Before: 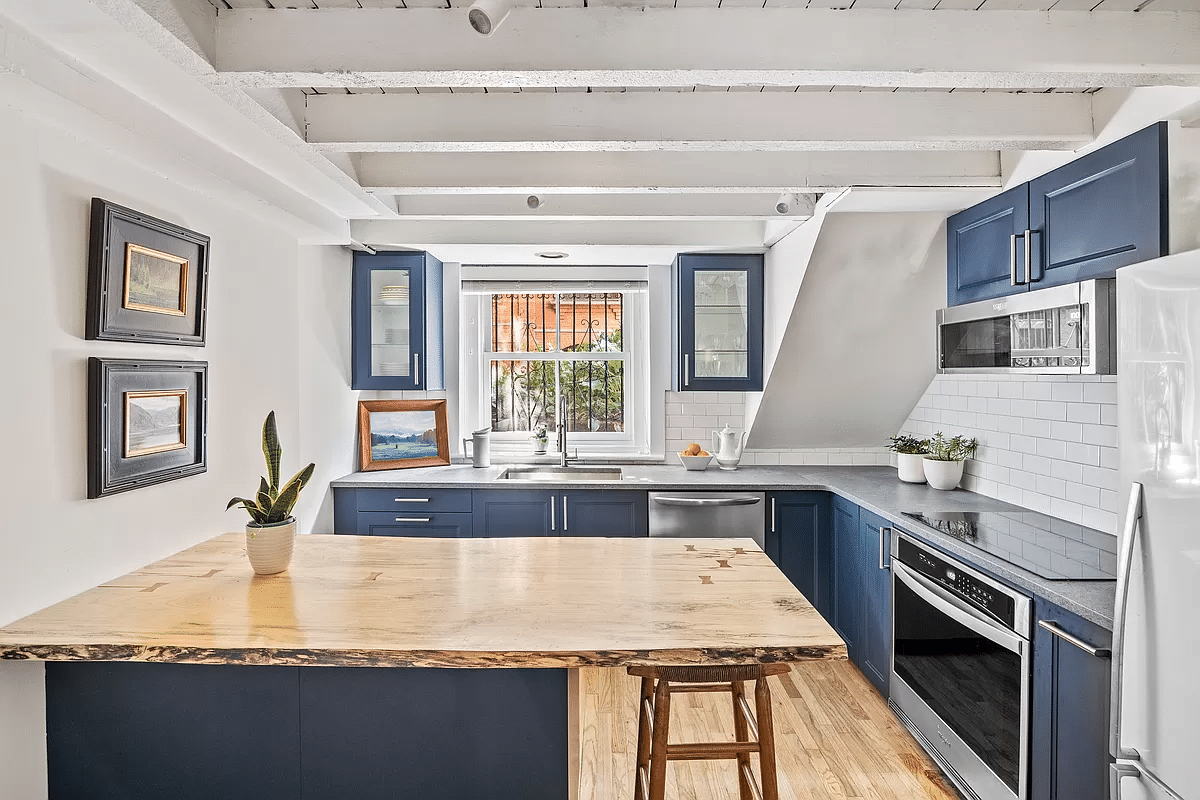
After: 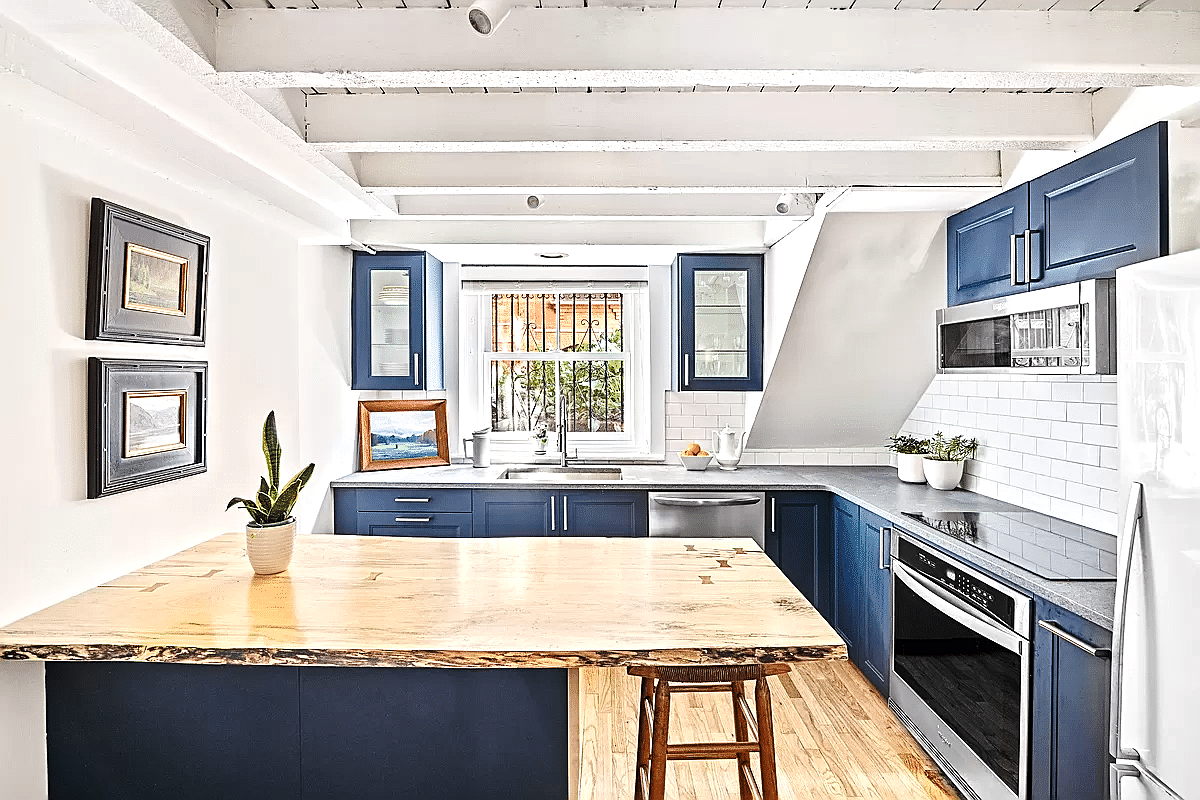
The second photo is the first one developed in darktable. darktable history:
base curve: curves: ch0 [(0, 0) (0.073, 0.04) (0.157, 0.139) (0.492, 0.492) (0.758, 0.758) (1, 1)], exposure shift 0.01, preserve colors none
exposure: exposure 0.524 EV, compensate highlight preservation false
sharpen: on, module defaults
